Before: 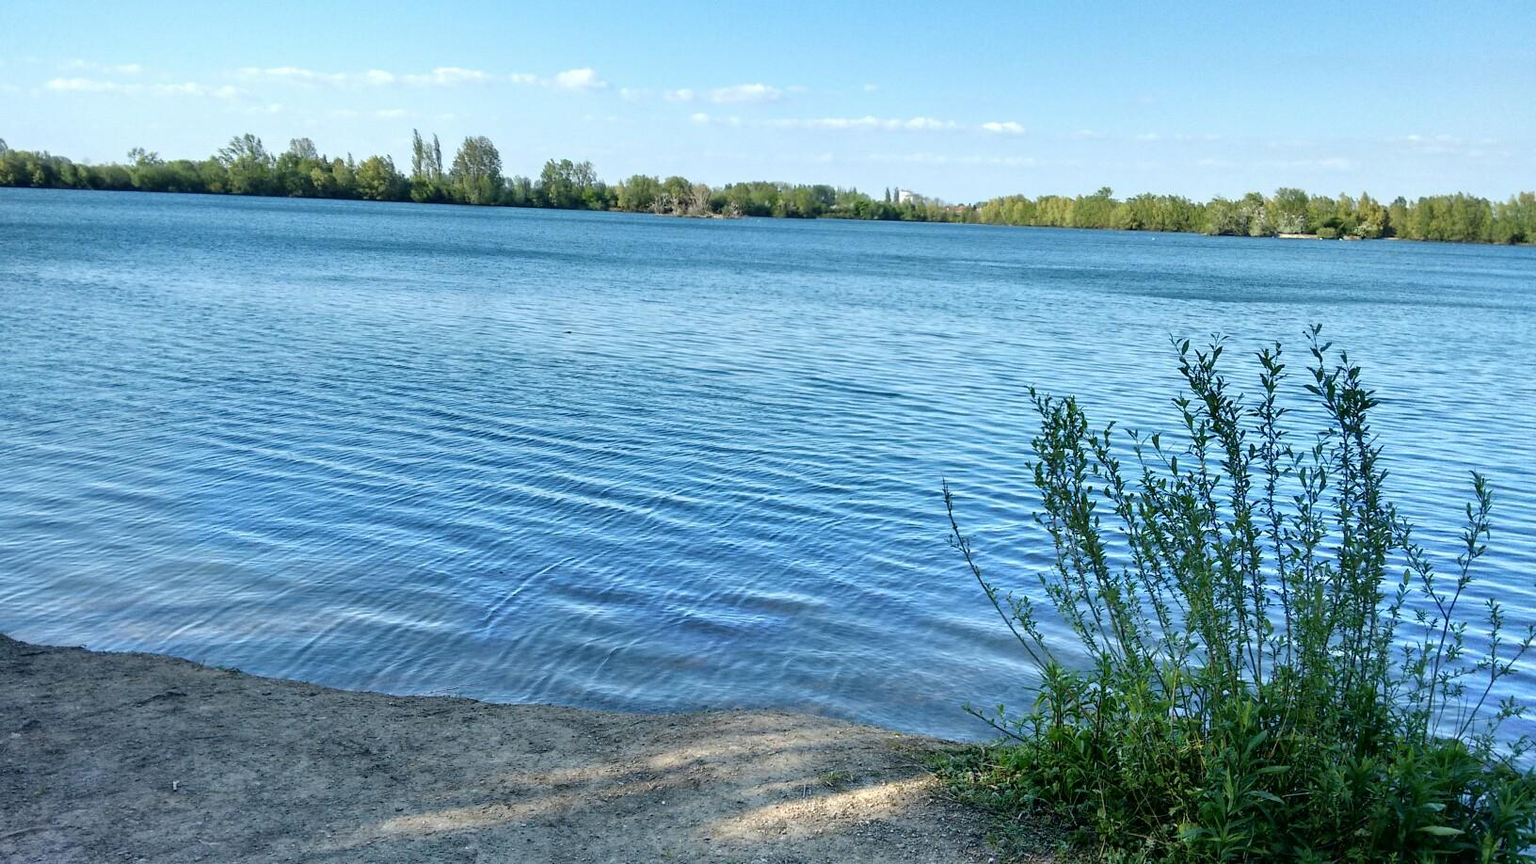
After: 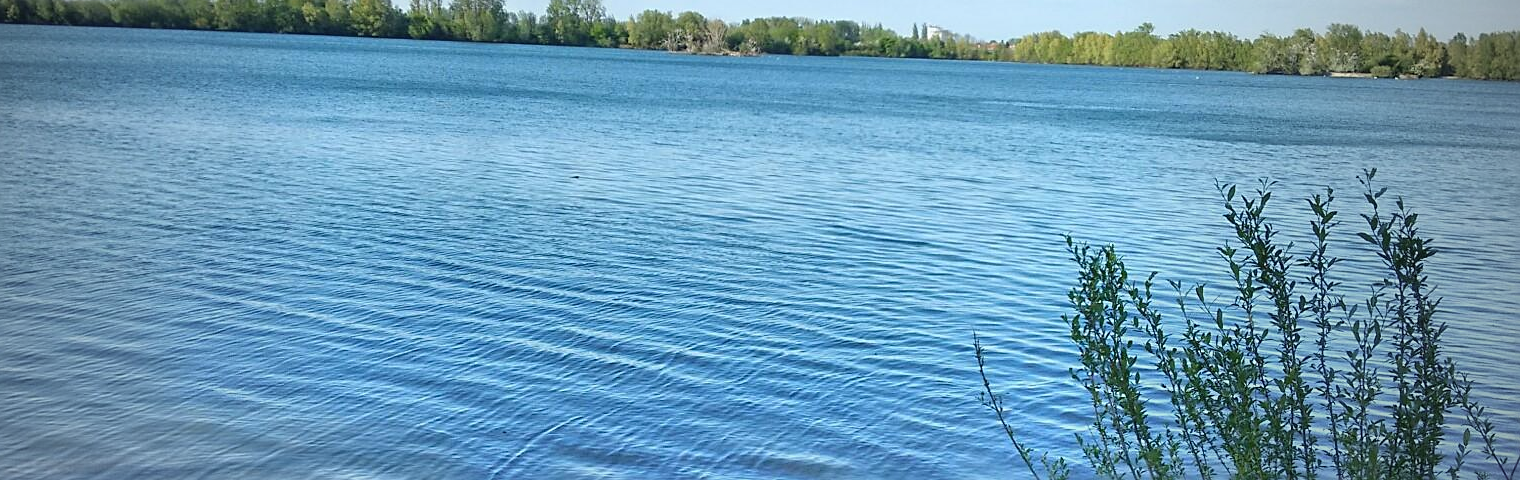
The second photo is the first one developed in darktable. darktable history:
sharpen: on, module defaults
contrast equalizer: y [[0.46, 0.454, 0.451, 0.451, 0.455, 0.46], [0.5 ×6], [0.5 ×6], [0 ×6], [0 ×6]]
crop: left 1.744%, top 19.225%, right 5.069%, bottom 28.357%
vignetting: fall-off start 72.14%, fall-off radius 108.07%, brightness -0.713, saturation -0.488, center (-0.054, -0.359), width/height ratio 0.729
